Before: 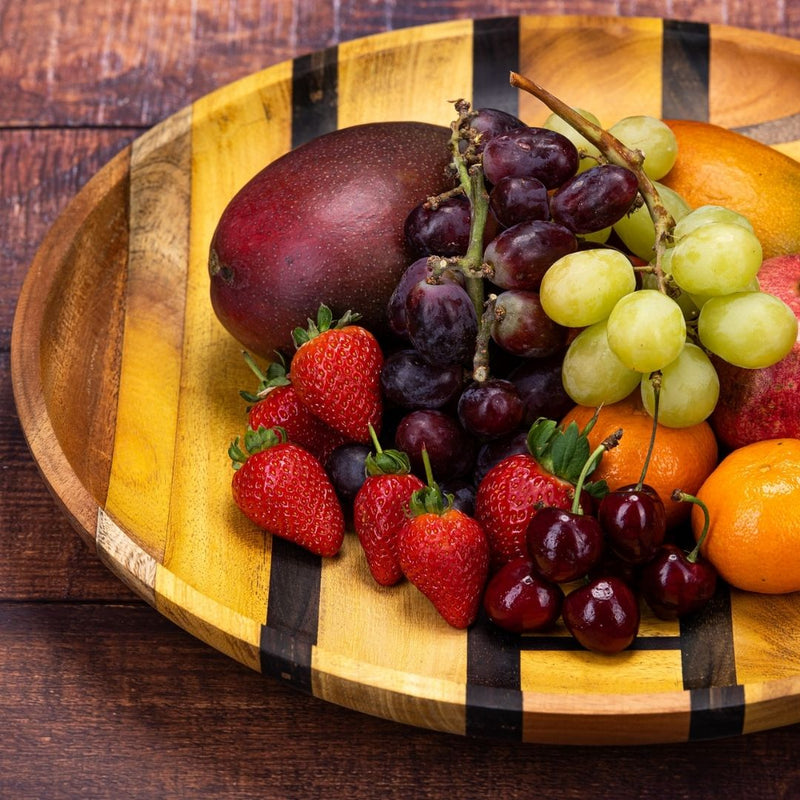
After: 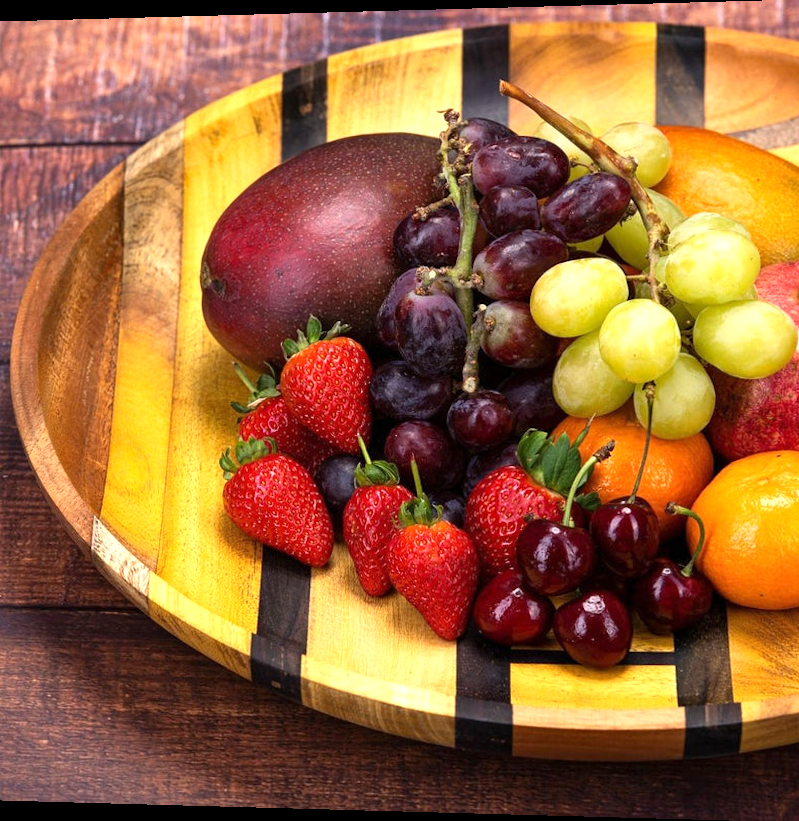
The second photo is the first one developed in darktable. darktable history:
rotate and perspective: lens shift (horizontal) -0.055, automatic cropping off
exposure: exposure 0.6 EV, compensate highlight preservation false
